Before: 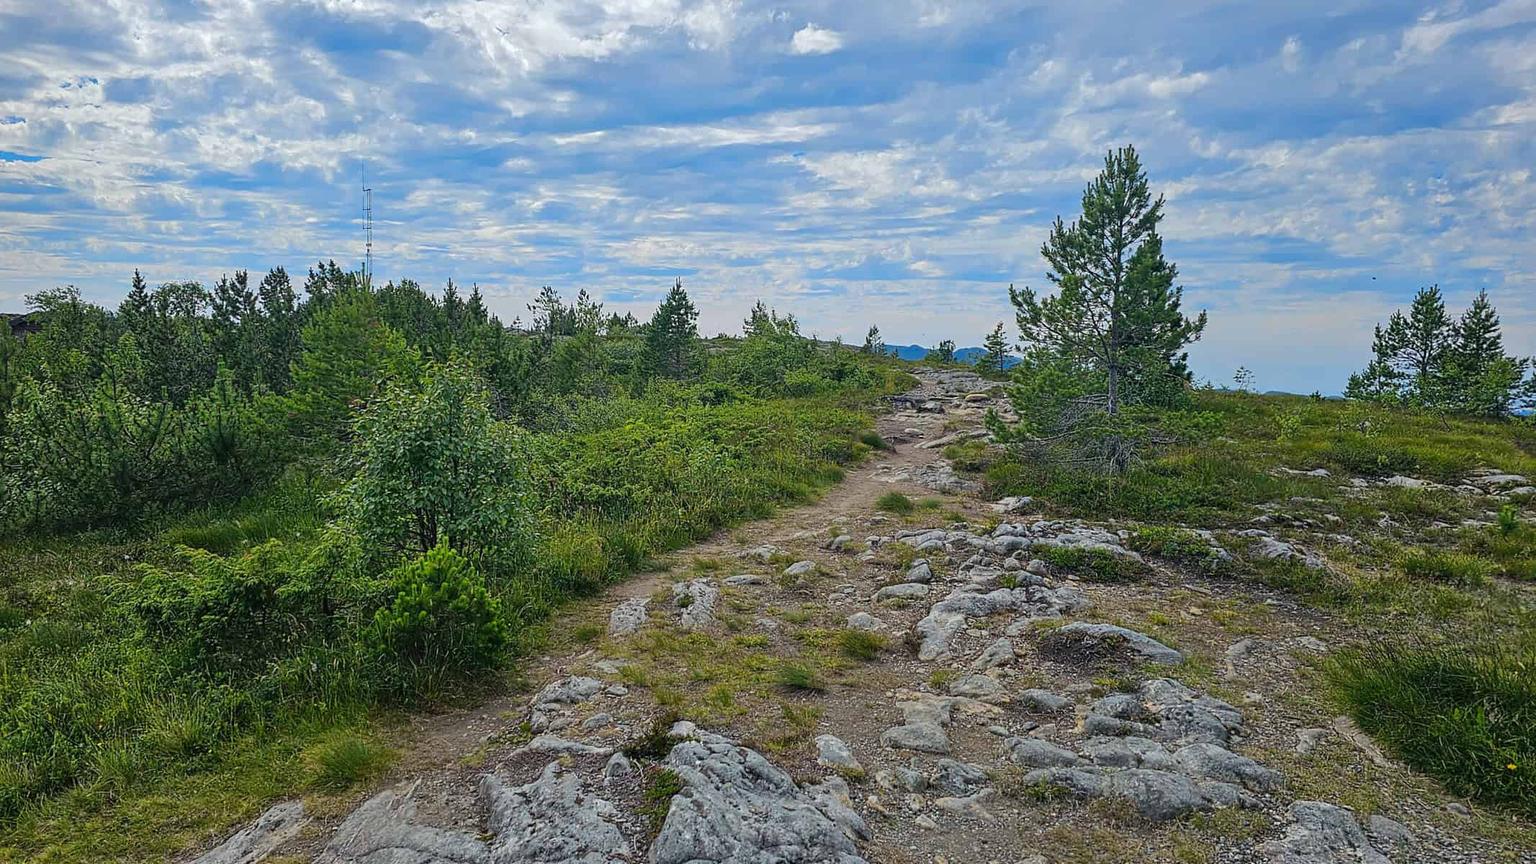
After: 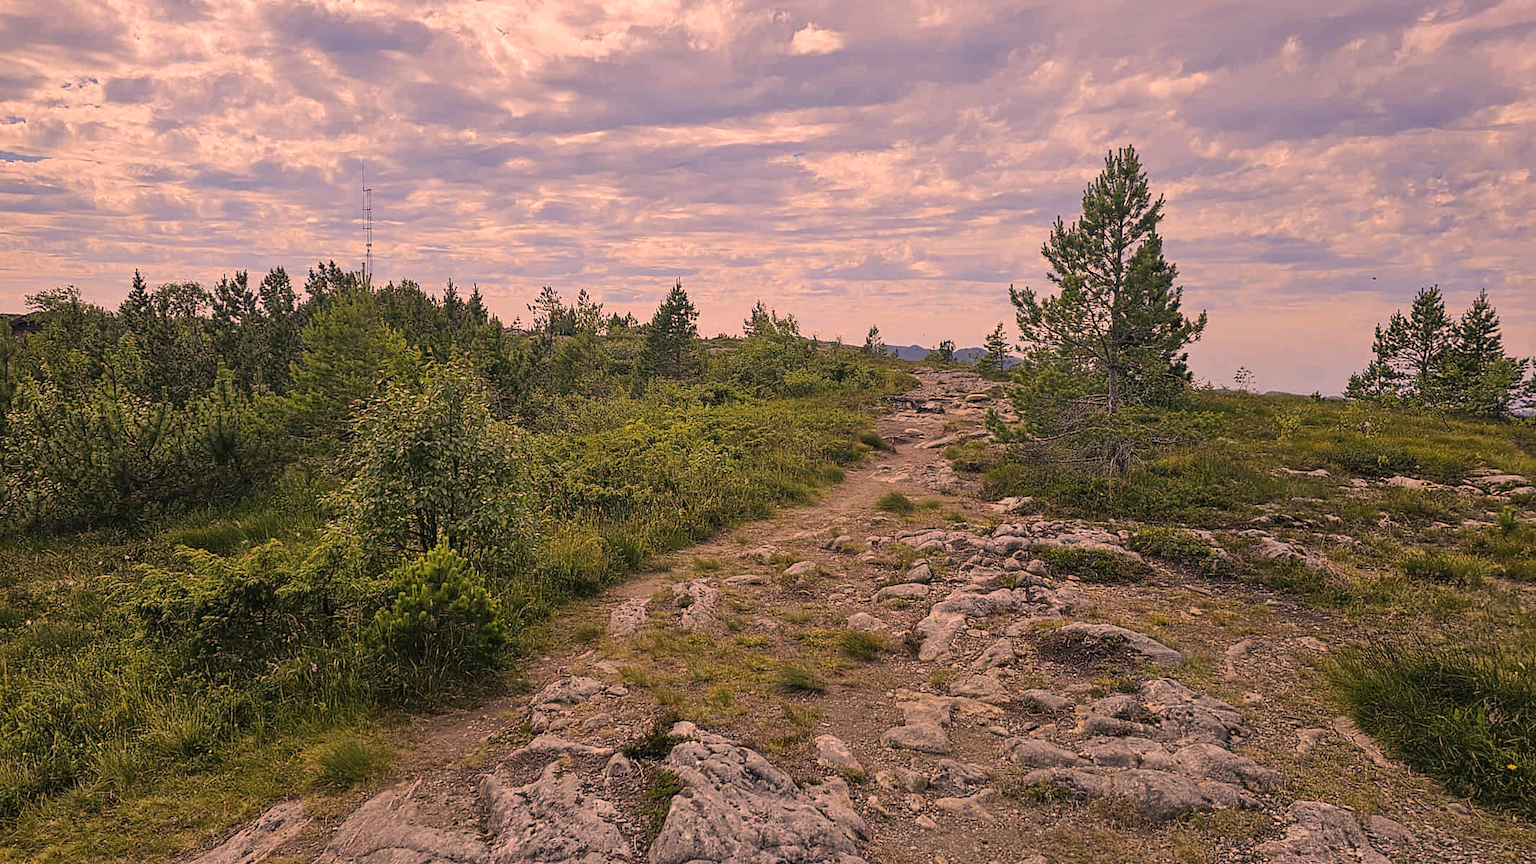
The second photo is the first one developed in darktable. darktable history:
color correction: highlights a* 39.31, highlights b* 39.62, saturation 0.694
